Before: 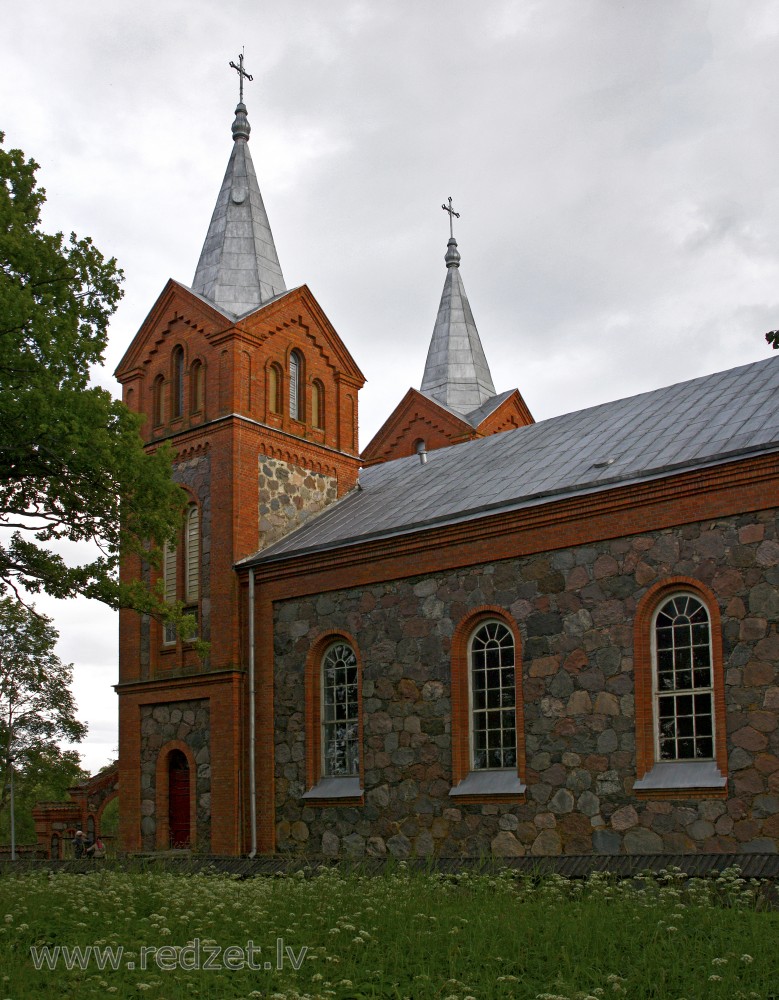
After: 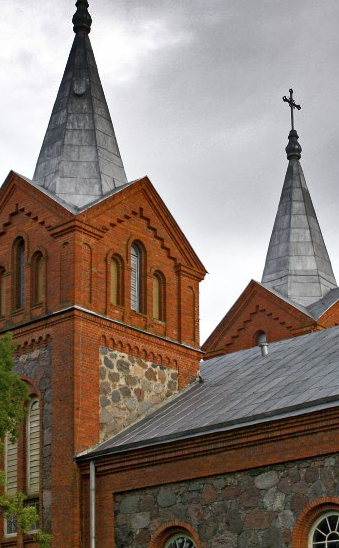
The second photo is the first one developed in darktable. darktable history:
crop: left 20.518%, top 10.861%, right 35.59%, bottom 34.272%
shadows and highlights: white point adjustment 0.124, highlights -70.98, soften with gaussian
